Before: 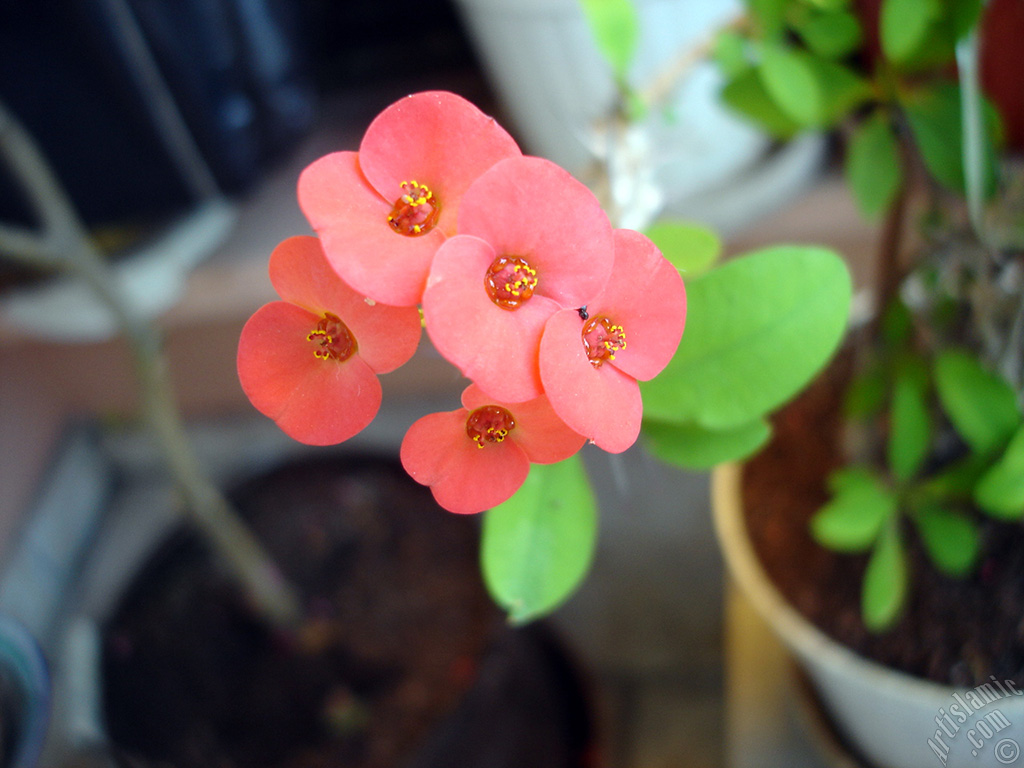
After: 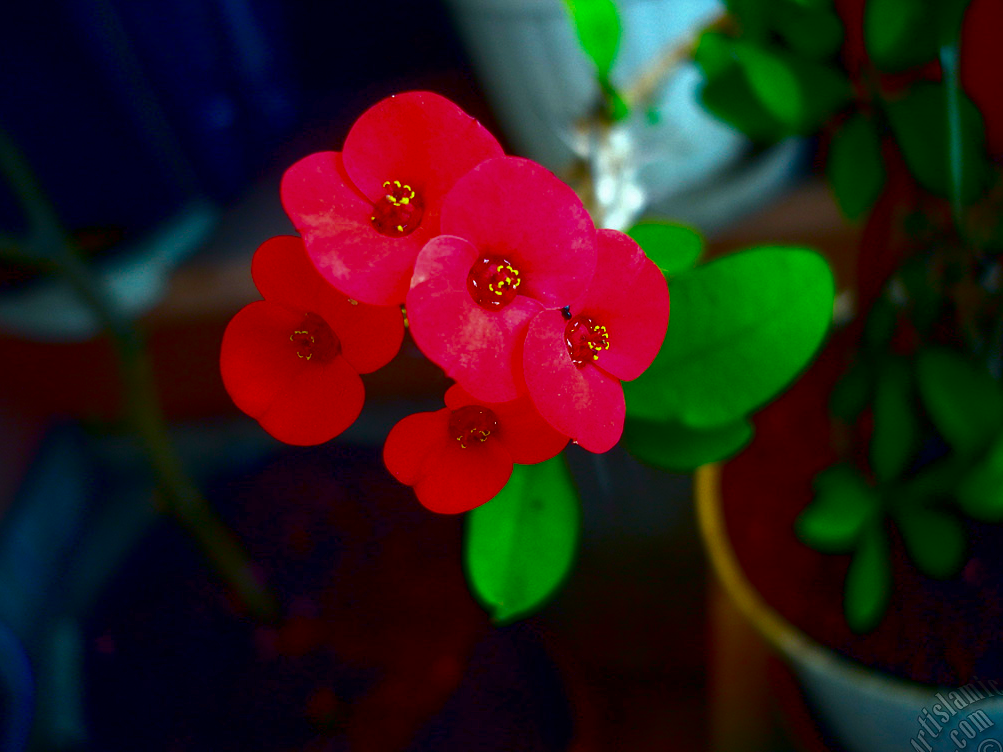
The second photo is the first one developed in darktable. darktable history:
contrast brightness saturation: brightness -1, saturation 1
rotate and perspective: crop left 0, crop top 0
crop: left 1.743%, right 0.268%, bottom 2.011%
